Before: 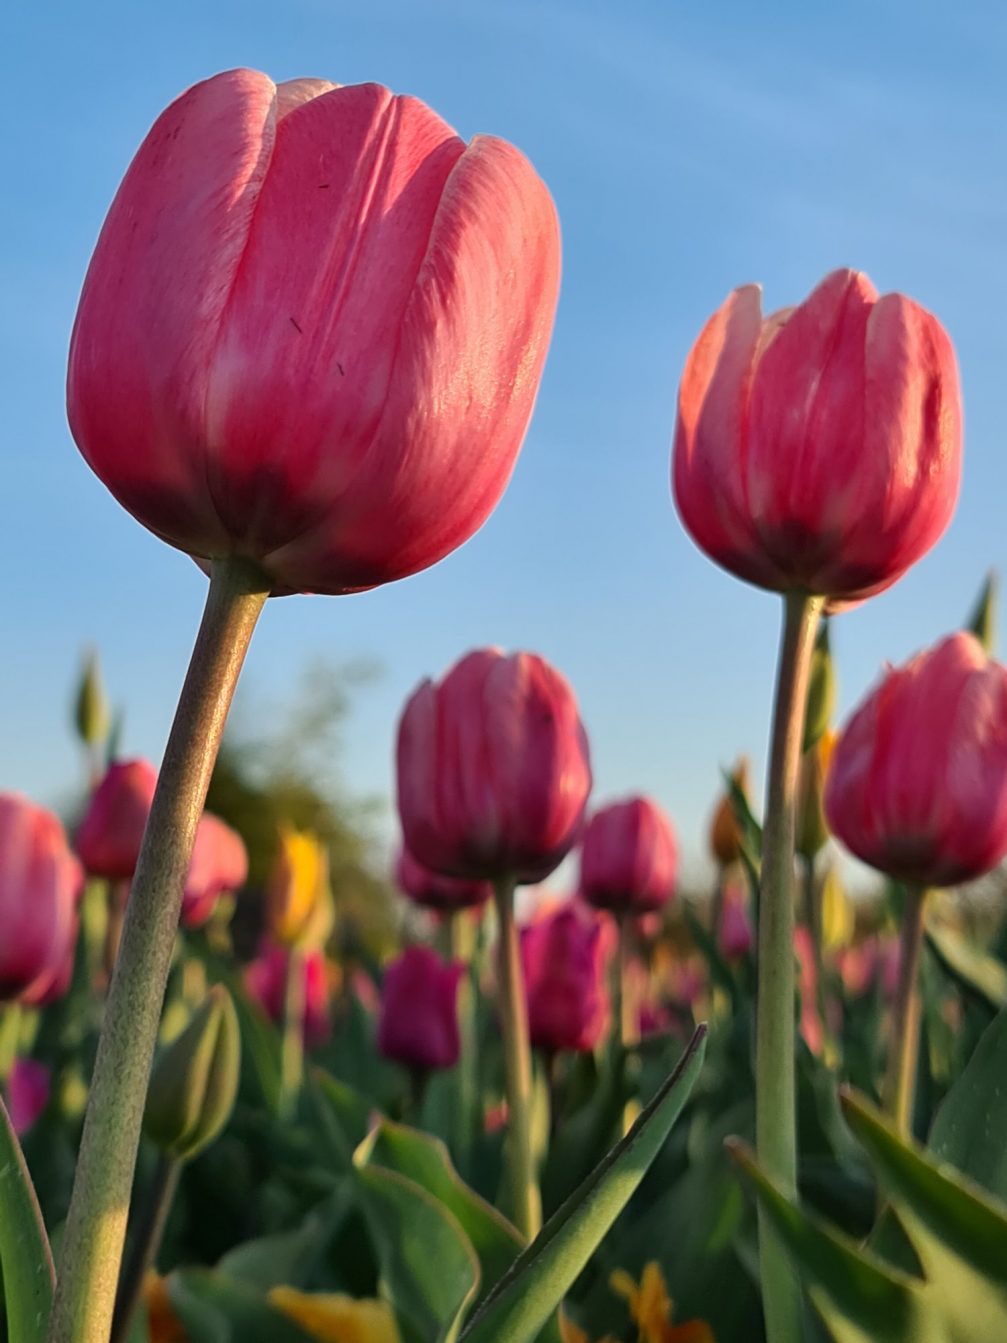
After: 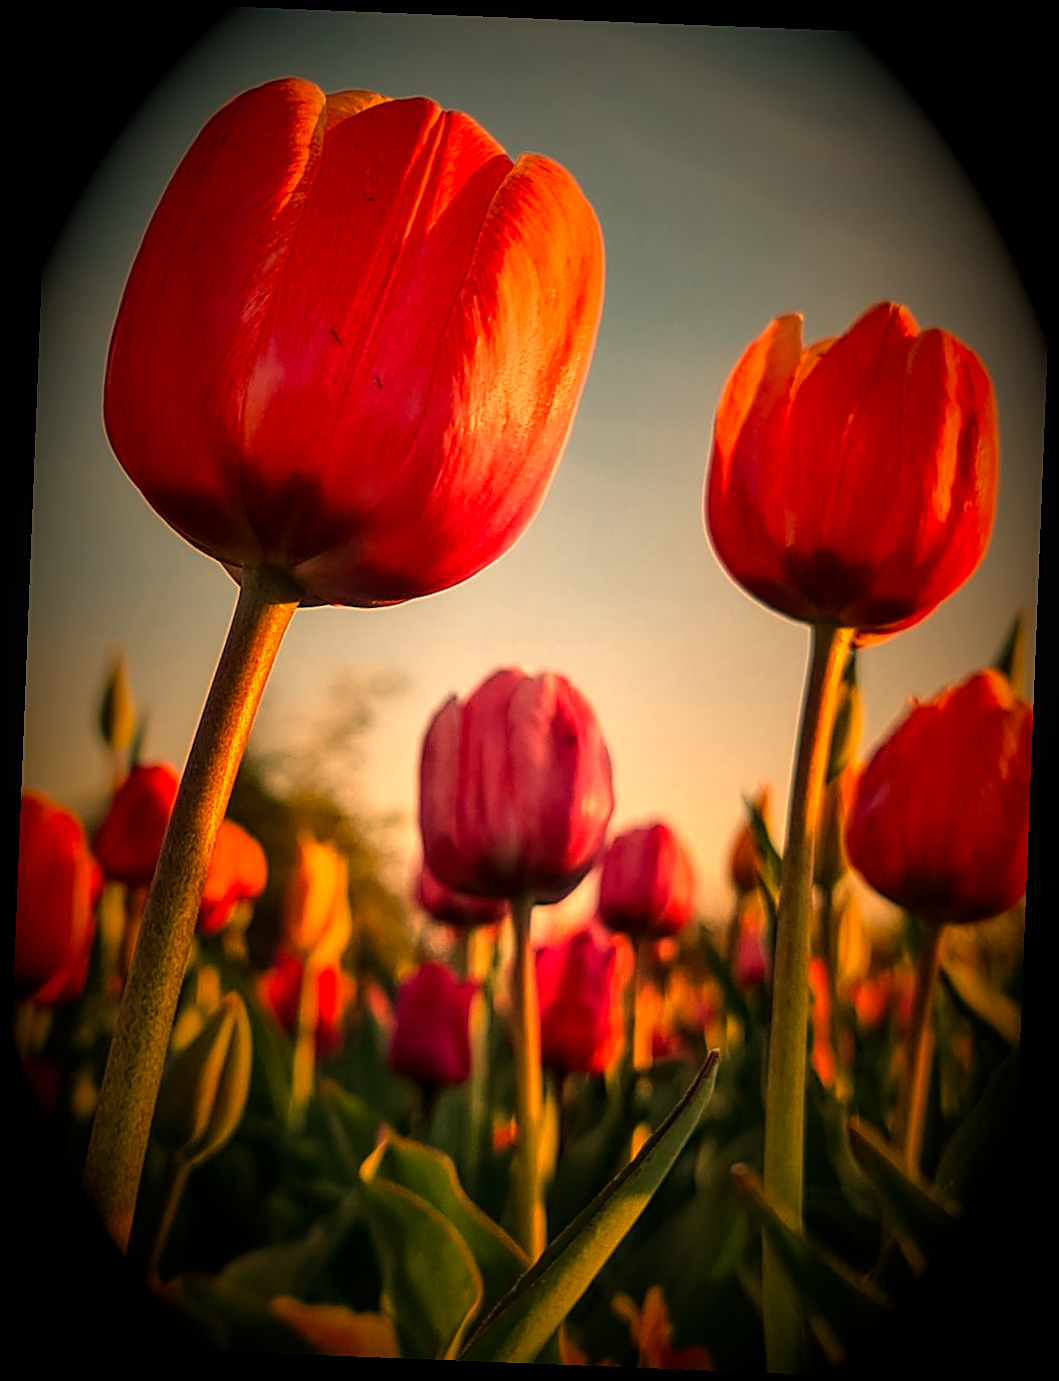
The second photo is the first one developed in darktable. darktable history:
white balance: red 1.467, blue 0.684
local contrast: detail 130%
sharpen: on, module defaults
vignetting: fall-off start 15.9%, fall-off radius 100%, brightness -1, saturation 0.5, width/height ratio 0.719
tone equalizer: -8 EV -0.417 EV, -7 EV -0.389 EV, -6 EV -0.333 EV, -5 EV -0.222 EV, -3 EV 0.222 EV, -2 EV 0.333 EV, -1 EV 0.389 EV, +0 EV 0.417 EV, edges refinement/feathering 500, mask exposure compensation -1.57 EV, preserve details no
rotate and perspective: rotation 2.27°, automatic cropping off
